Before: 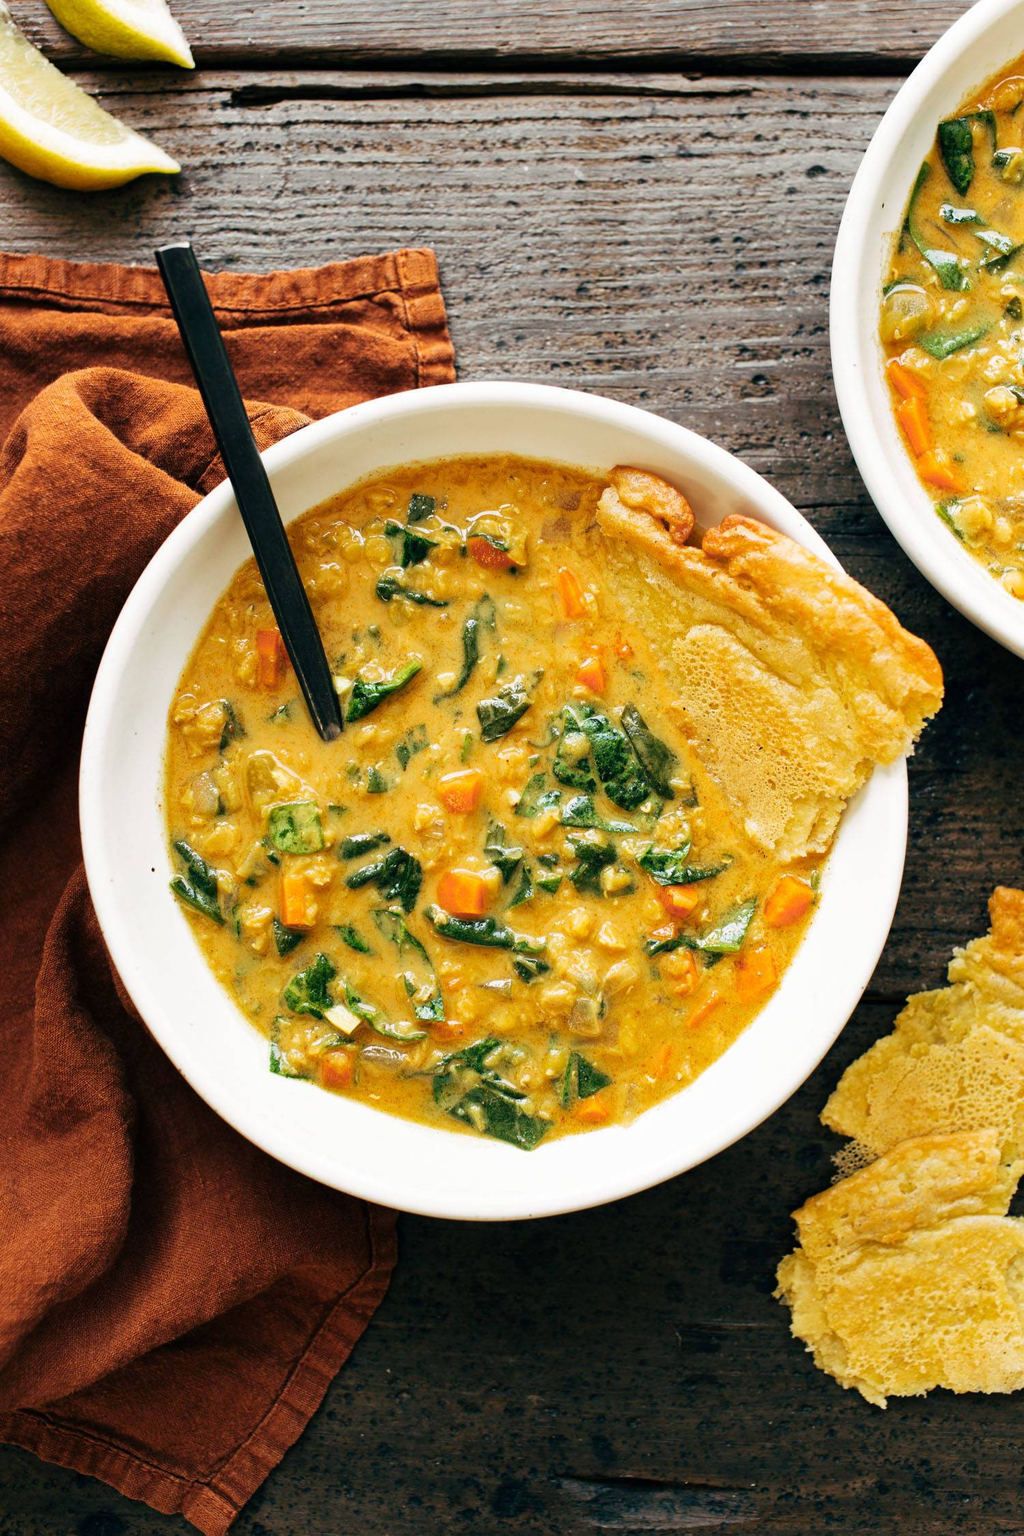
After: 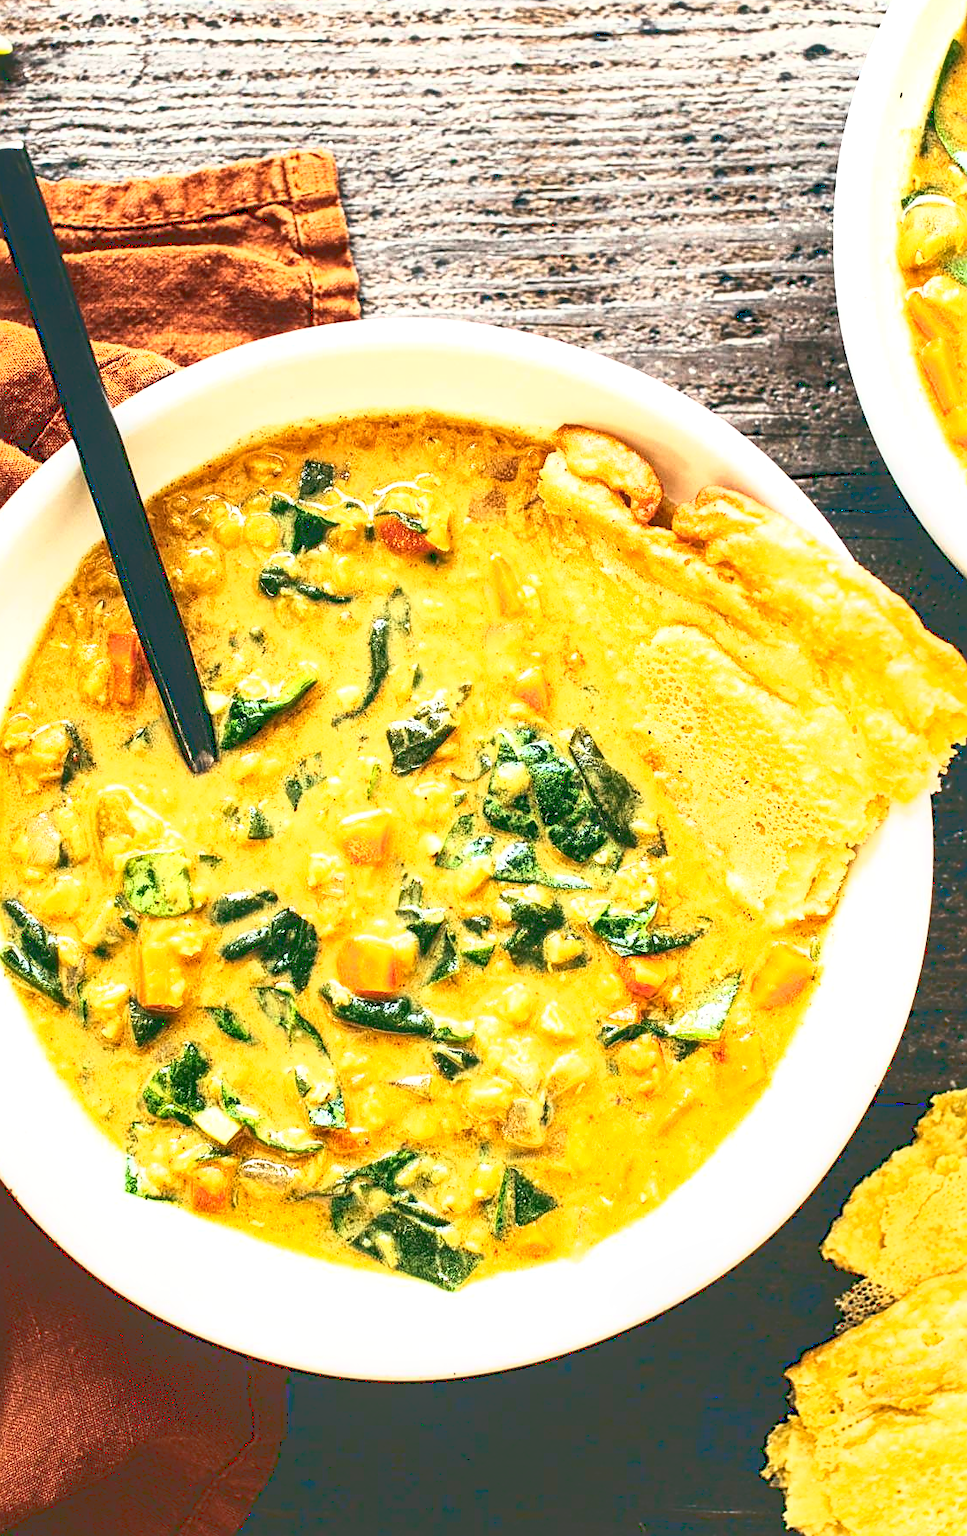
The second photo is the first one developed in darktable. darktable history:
crop: left 16.766%, top 8.49%, right 8.568%, bottom 12.5%
local contrast: on, module defaults
sharpen: on, module defaults
tone equalizer: -8 EV -0.765 EV, -7 EV -0.701 EV, -6 EV -0.612 EV, -5 EV -0.37 EV, -3 EV 0.397 EV, -2 EV 0.6 EV, -1 EV 0.675 EV, +0 EV 0.76 EV
base curve: curves: ch0 [(0, 0.036) (0.007, 0.037) (0.604, 0.887) (1, 1)]
